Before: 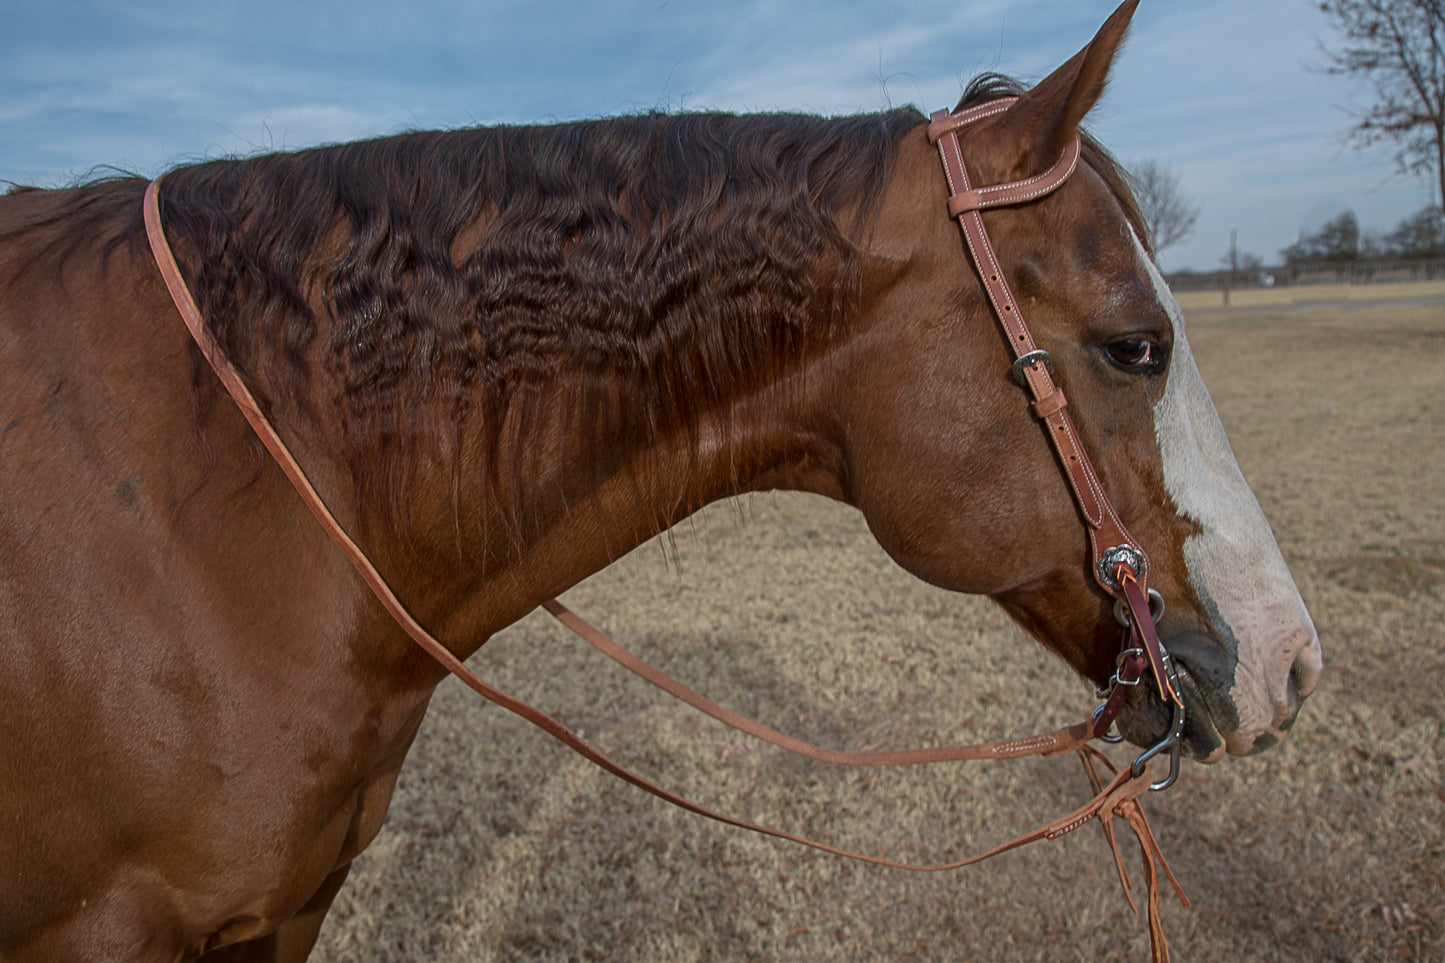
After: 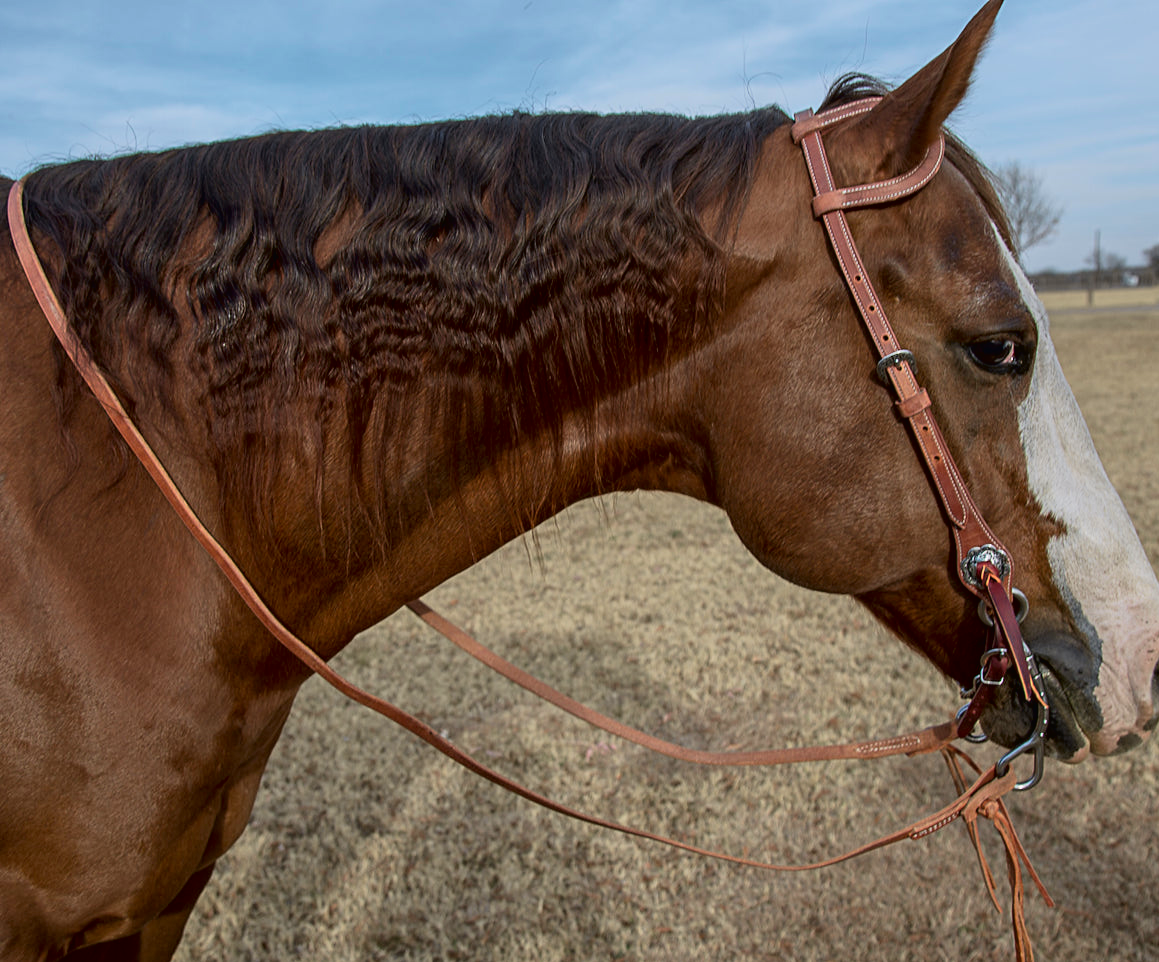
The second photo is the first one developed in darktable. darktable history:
crop and rotate: left 9.479%, right 10.245%
tone curve: curves: ch0 [(0, 0.013) (0.054, 0.018) (0.205, 0.191) (0.289, 0.292) (0.39, 0.424) (0.493, 0.551) (0.666, 0.743) (0.795, 0.841) (1, 0.998)]; ch1 [(0, 0) (0.385, 0.343) (0.439, 0.415) (0.494, 0.495) (0.501, 0.501) (0.51, 0.509) (0.548, 0.554) (0.586, 0.601) (0.66, 0.687) (0.783, 0.804) (1, 1)]; ch2 [(0, 0) (0.304, 0.31) (0.403, 0.399) (0.441, 0.428) (0.47, 0.469) (0.498, 0.496) (0.524, 0.538) (0.566, 0.579) (0.633, 0.665) (0.7, 0.711) (1, 1)], color space Lab, independent channels, preserve colors none
